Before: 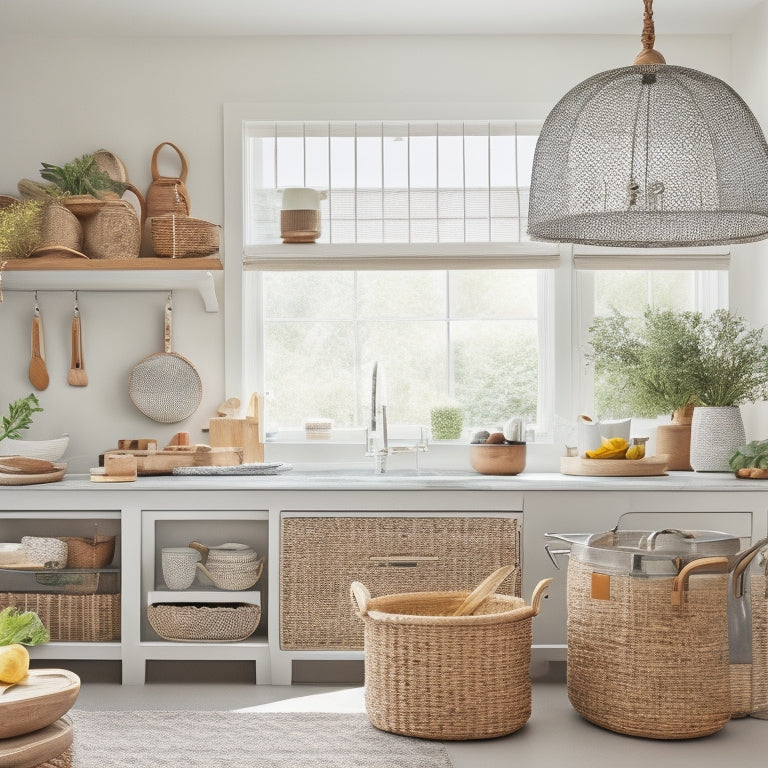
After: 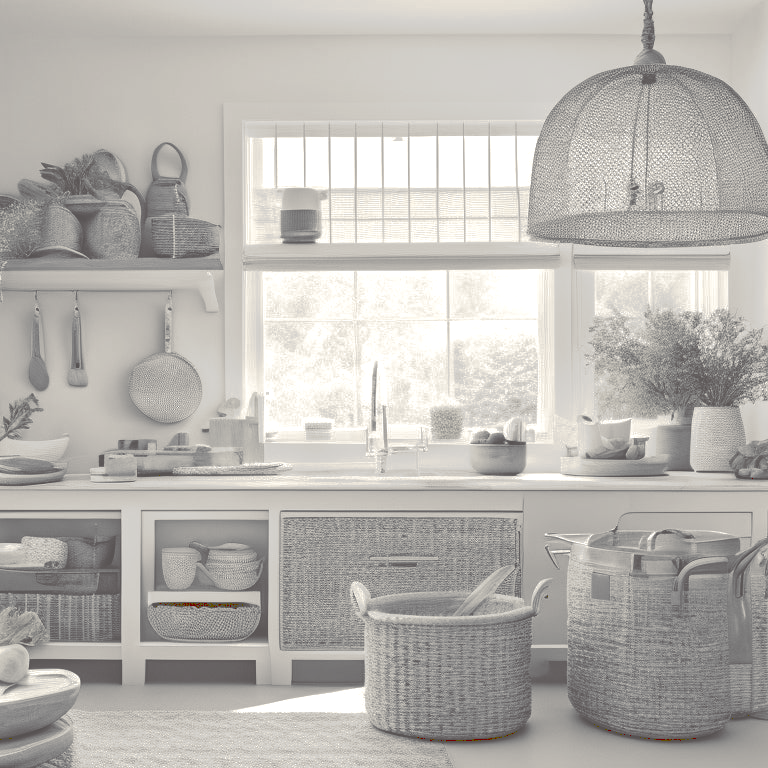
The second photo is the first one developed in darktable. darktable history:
tone curve: curves: ch0 [(0, 0) (0.003, 0.346) (0.011, 0.346) (0.025, 0.346) (0.044, 0.35) (0.069, 0.354) (0.1, 0.361) (0.136, 0.368) (0.177, 0.381) (0.224, 0.395) (0.277, 0.421) (0.335, 0.458) (0.399, 0.502) (0.468, 0.556) (0.543, 0.617) (0.623, 0.685) (0.709, 0.748) (0.801, 0.814) (0.898, 0.865) (1, 1)], preserve colors none
color look up table: target L [85.98, 79.65, 88.82, 75.99, 83.08, 71.02, 50.03, 60.47, 38.77, 41.48, 35.46, 22.03, 4.237, 202.86, 109.79, 82.92, 75.53, 62.08, 57.5, 55.49, 68.58, 59.8, 52.88, 31.3, 34.93, 30.72, 28.99, 1.971, 100.28, 86.73, 88.78, 75.53, 88.28, 84.52, 69.53, 55.93, 86.73, 64.02, 31.3, 42.85, 27.98, 4.237, 87.52, 89.49, 89.49, 74.5, 54.11, 48.35, 31.34], target a [0.849, 0.919, 0.019, 1.277, 0.892, 0.348, 0.628, 0.191, 1.388, 1.042, 1.704, 4.281, 11.3, 0, 0.001, 0.167, 0.582, 0.524, 0.478, 0.59, 1.488, 0.742, 0.911, 1.705, 1.394, 2.459, 3.244, 11.67, -1.31, 1.075, -0.232, 0.582, 0.735, 0.868, 0.331, 0.434, 1.075, 0.861, 1.705, 0.944, 2.934, 11.3, 0.521, -0.214, -0.214, 1.231, 1.021, 0.238, 1.876], target b [8.215, 5.826, 9.022, 4.828, 7.458, 4.208, 1.002, 2.441, 0.483, 0.479, -0.065, 0.266, 6.366, -0.002, -0.006, 7.19, 4.869, 3.187, 1.372, 1.917, 3.938, 2.058, 2.022, 0.763, 0.686, -0.033, -0.044, 2.506, 20.88, 8.898, 10.01, 4.869, 9.293, 7.699, 4.212, 1.986, 8.898, 3.241, 0.763, 0.345, -0.247, 6.366, 10.17, 10, 10, 4.803, 0.98, 0.812, -0.342], num patches 49
